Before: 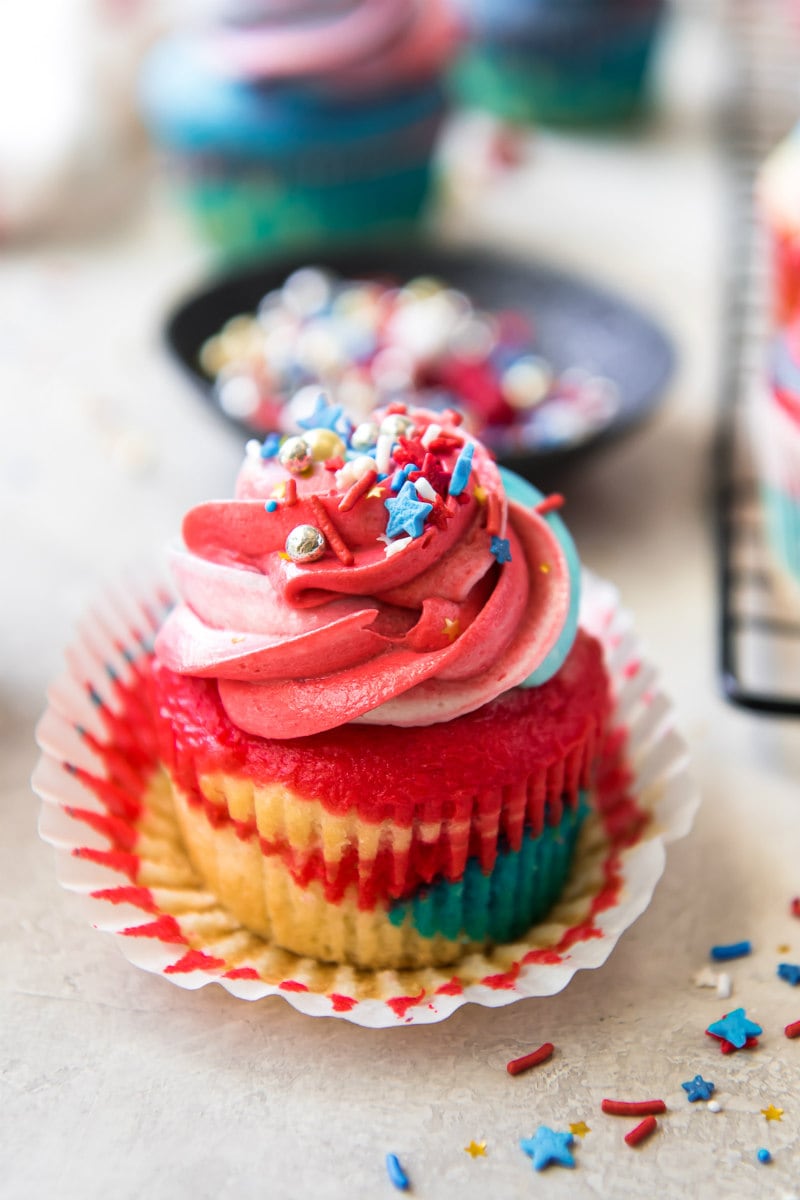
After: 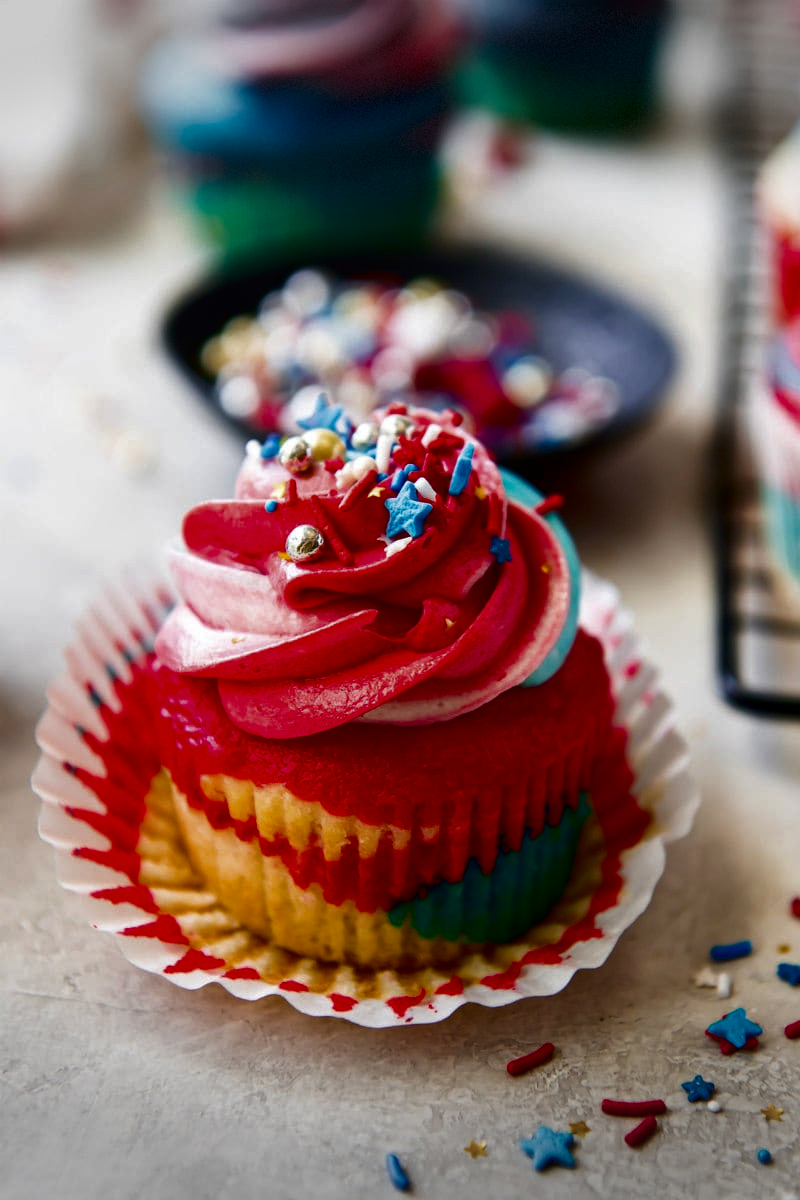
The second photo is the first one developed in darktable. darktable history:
vignetting: fall-off start 100%, brightness -0.406, saturation -0.3, width/height ratio 1.324, dithering 8-bit output, unbound false
contrast brightness saturation: contrast 0.09, brightness -0.59, saturation 0.17
